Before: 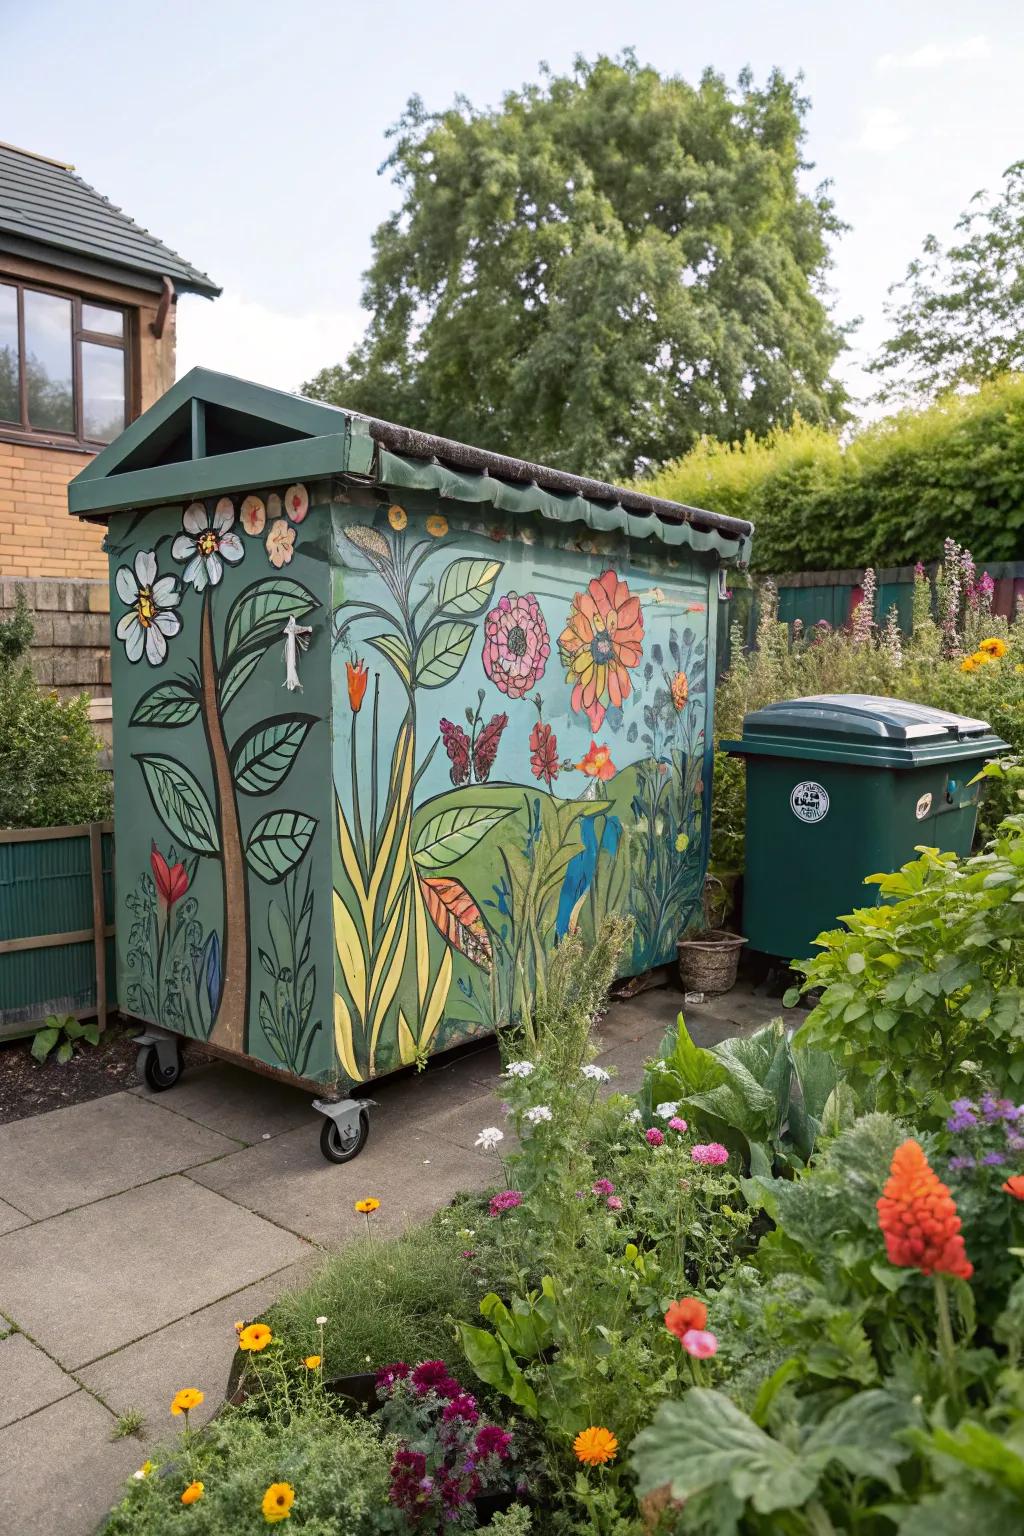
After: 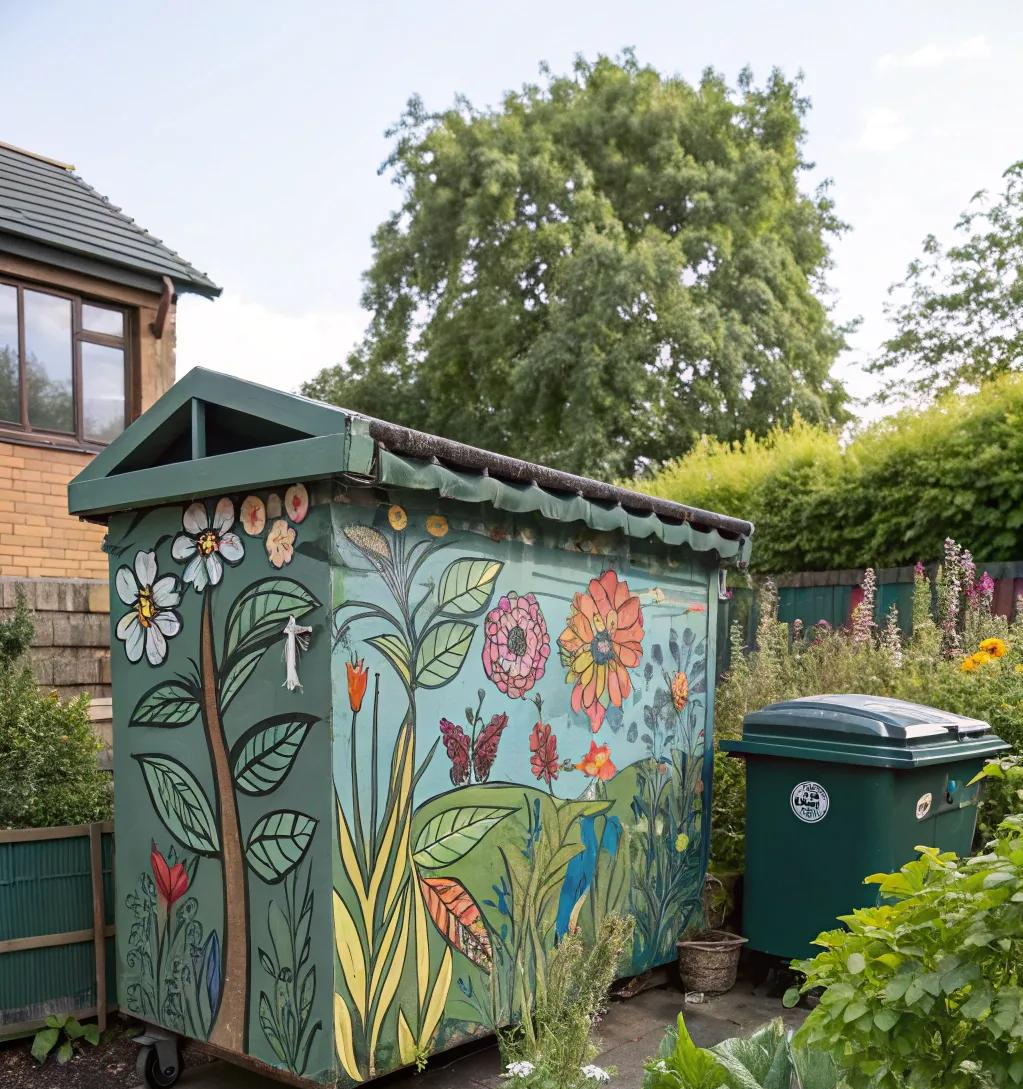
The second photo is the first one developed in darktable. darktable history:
crop: right 0%, bottom 29.063%
